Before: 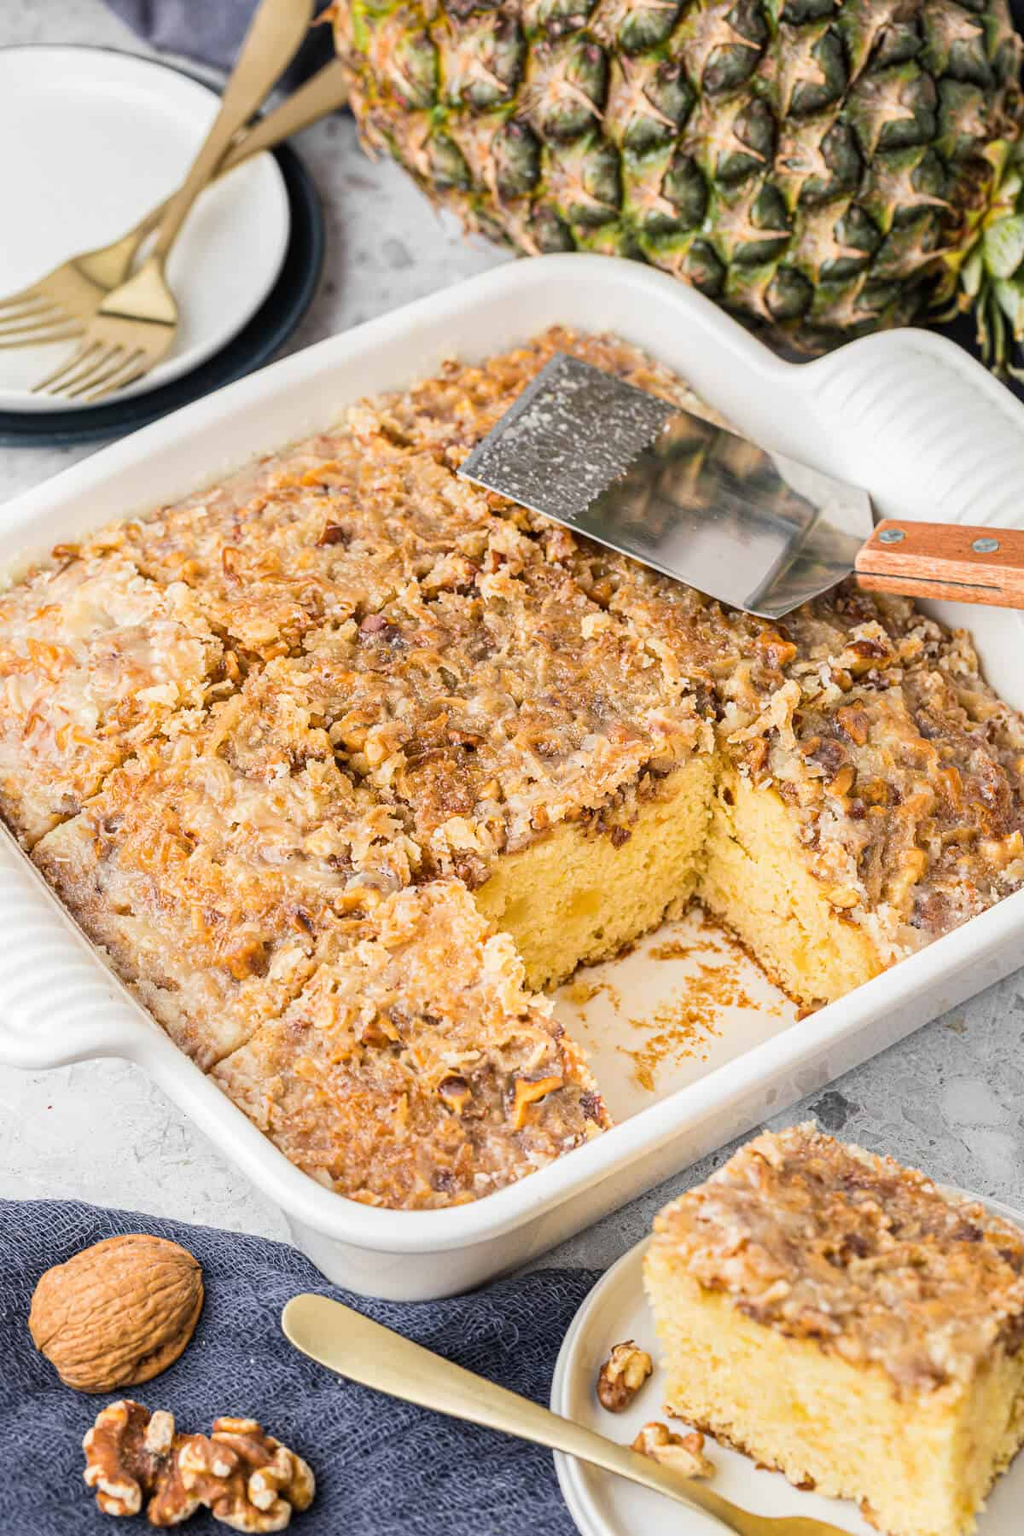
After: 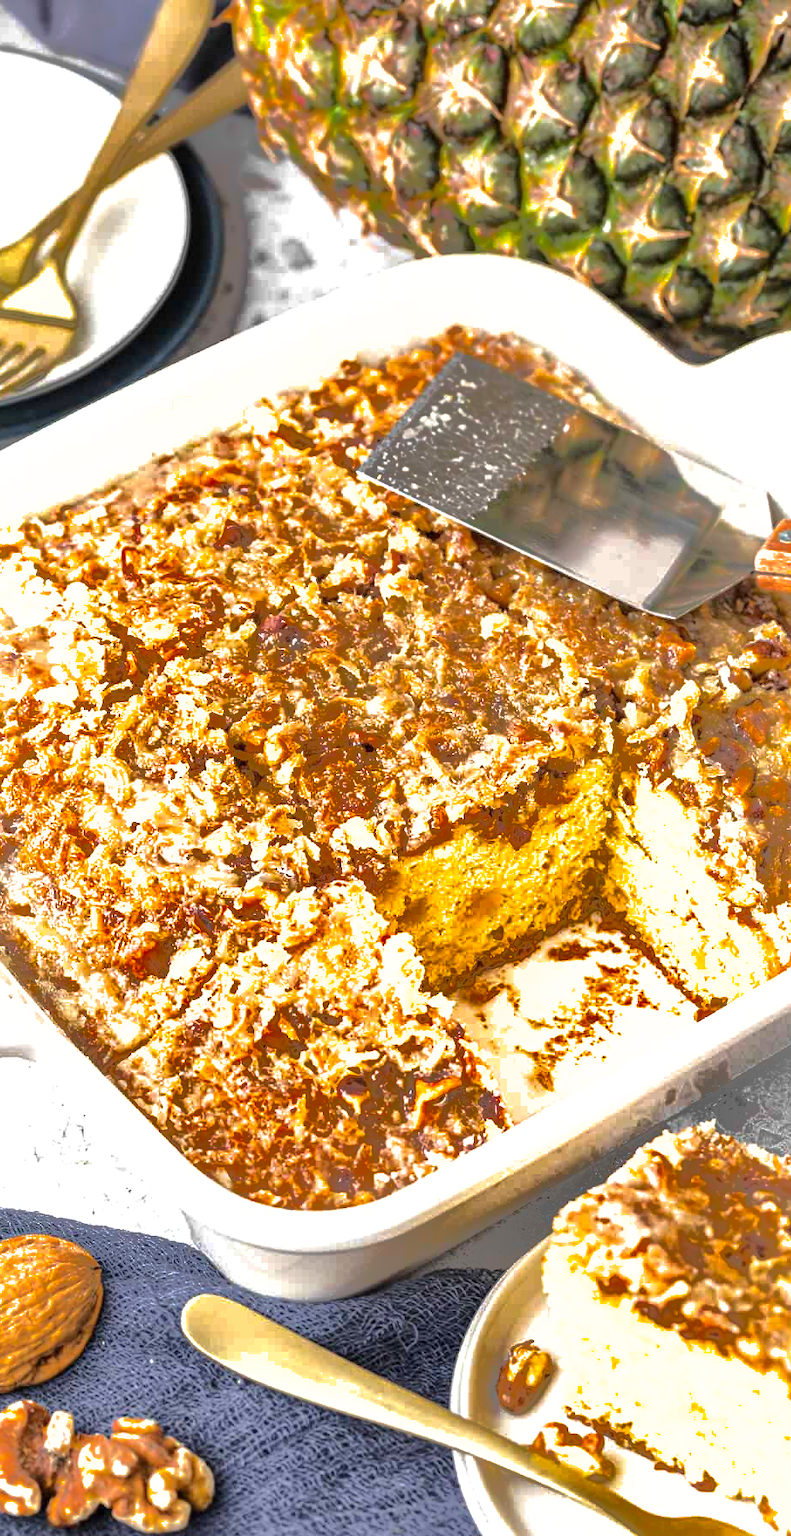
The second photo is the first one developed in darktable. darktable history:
crop: left 9.859%, right 12.737%
shadows and highlights: shadows -19.12, highlights -73.5
exposure: black level correction 0, exposure 0.703 EV, compensate highlight preservation false
